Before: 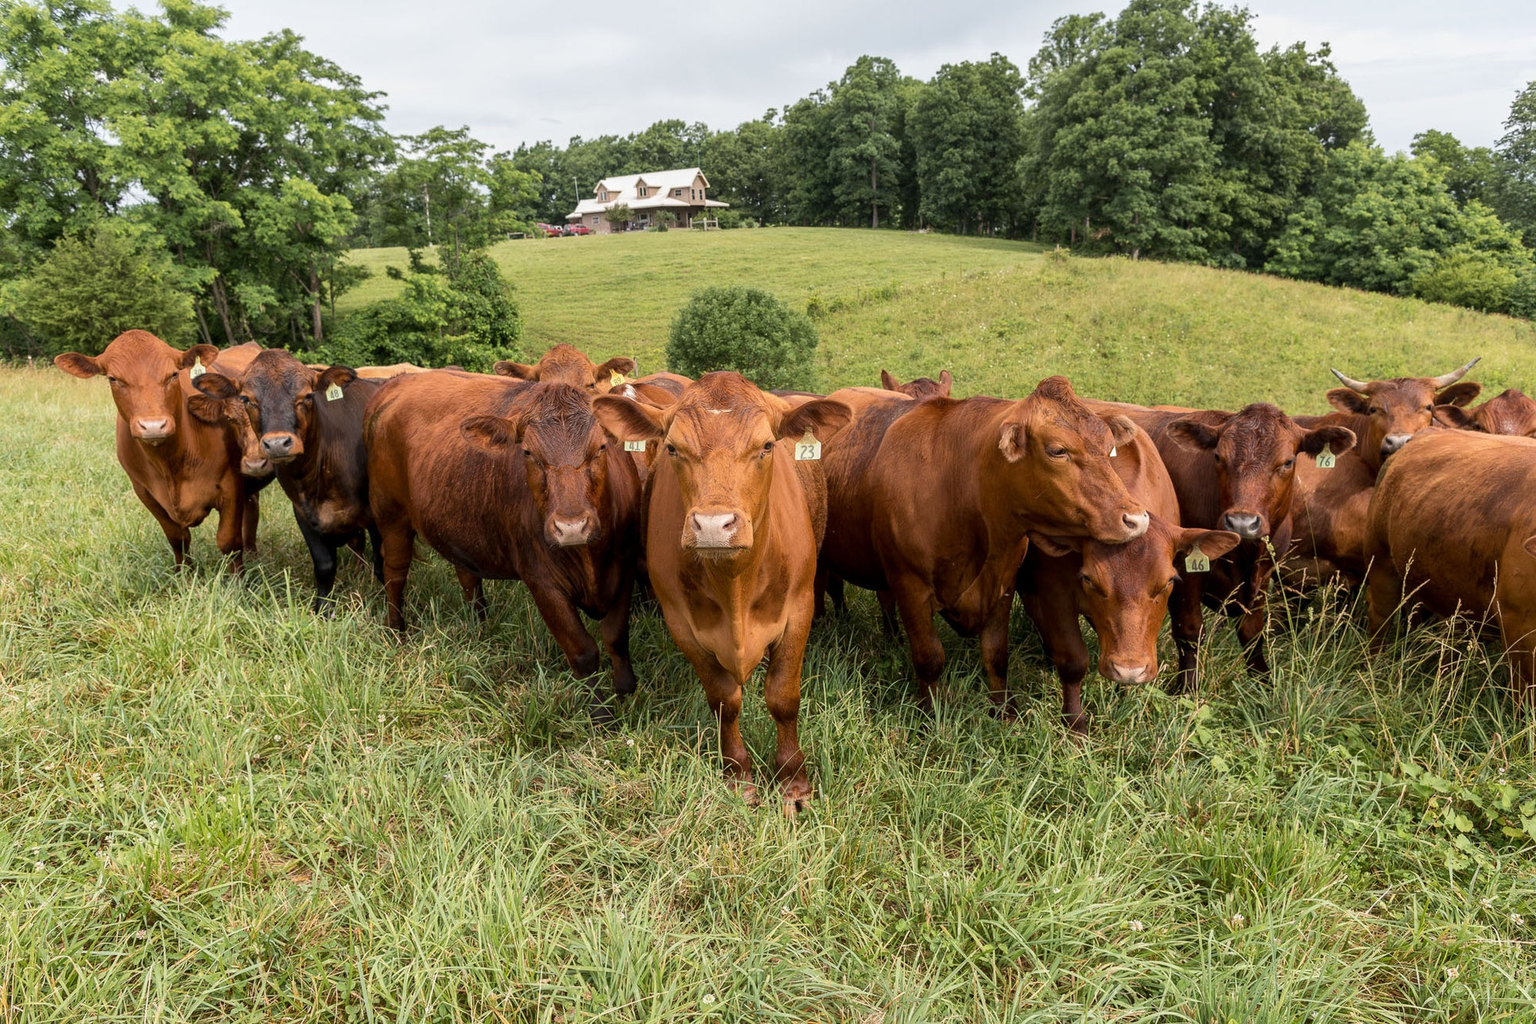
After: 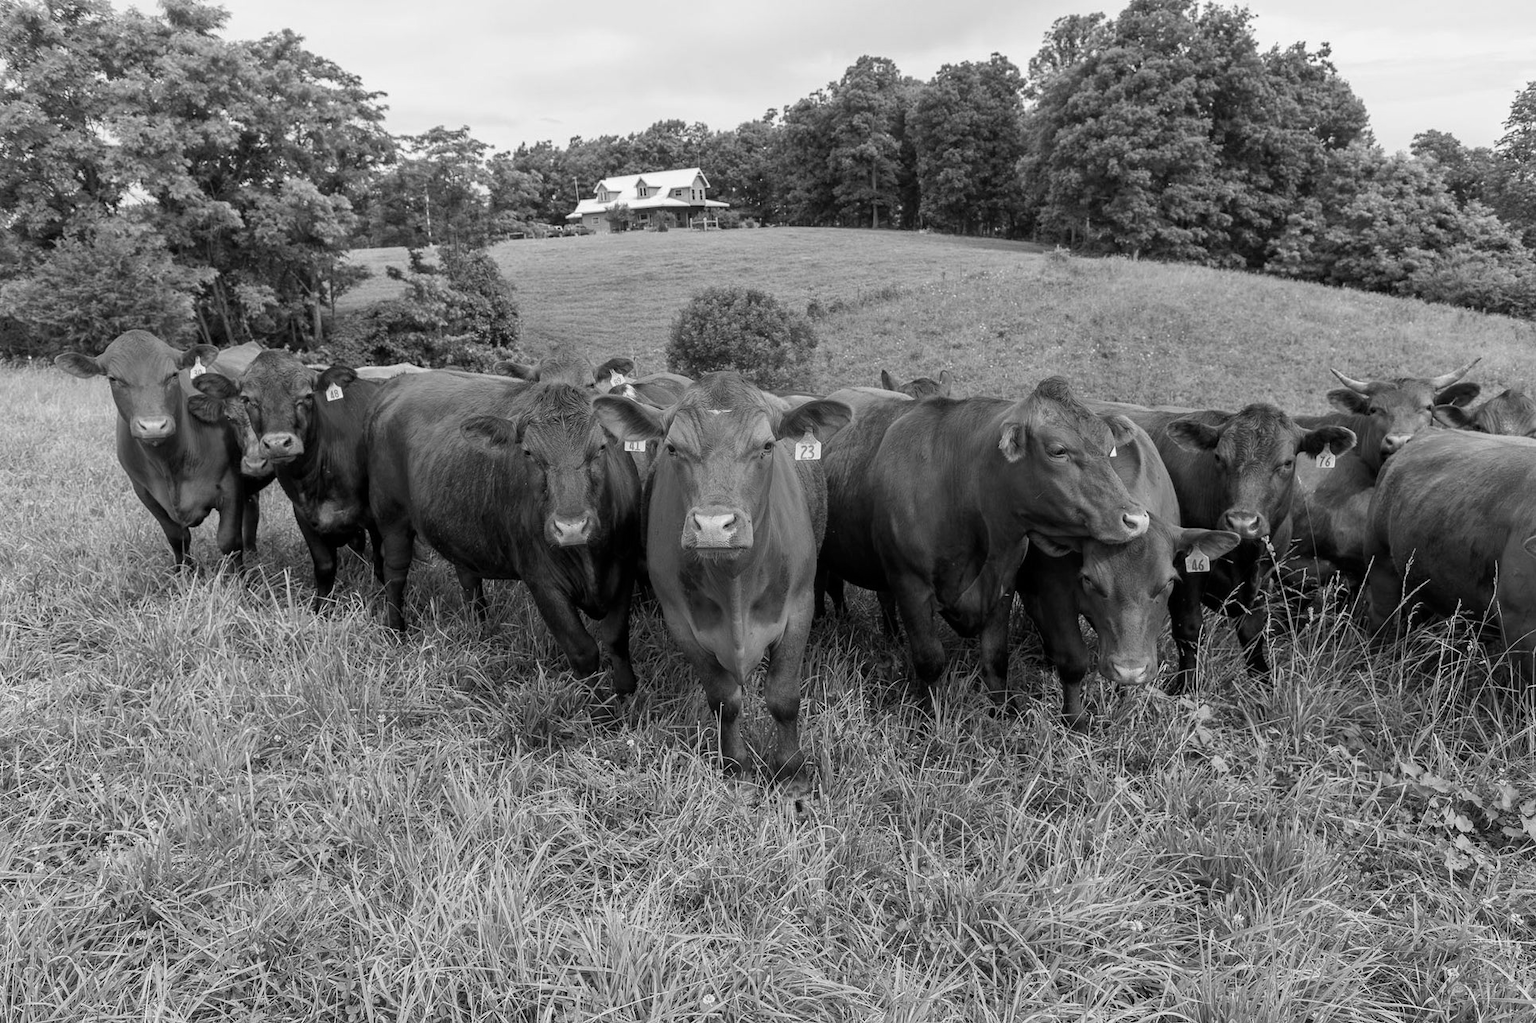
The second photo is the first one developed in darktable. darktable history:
white balance: red 0.984, blue 1.059
monochrome: a 0, b 0, size 0.5, highlights 0.57
